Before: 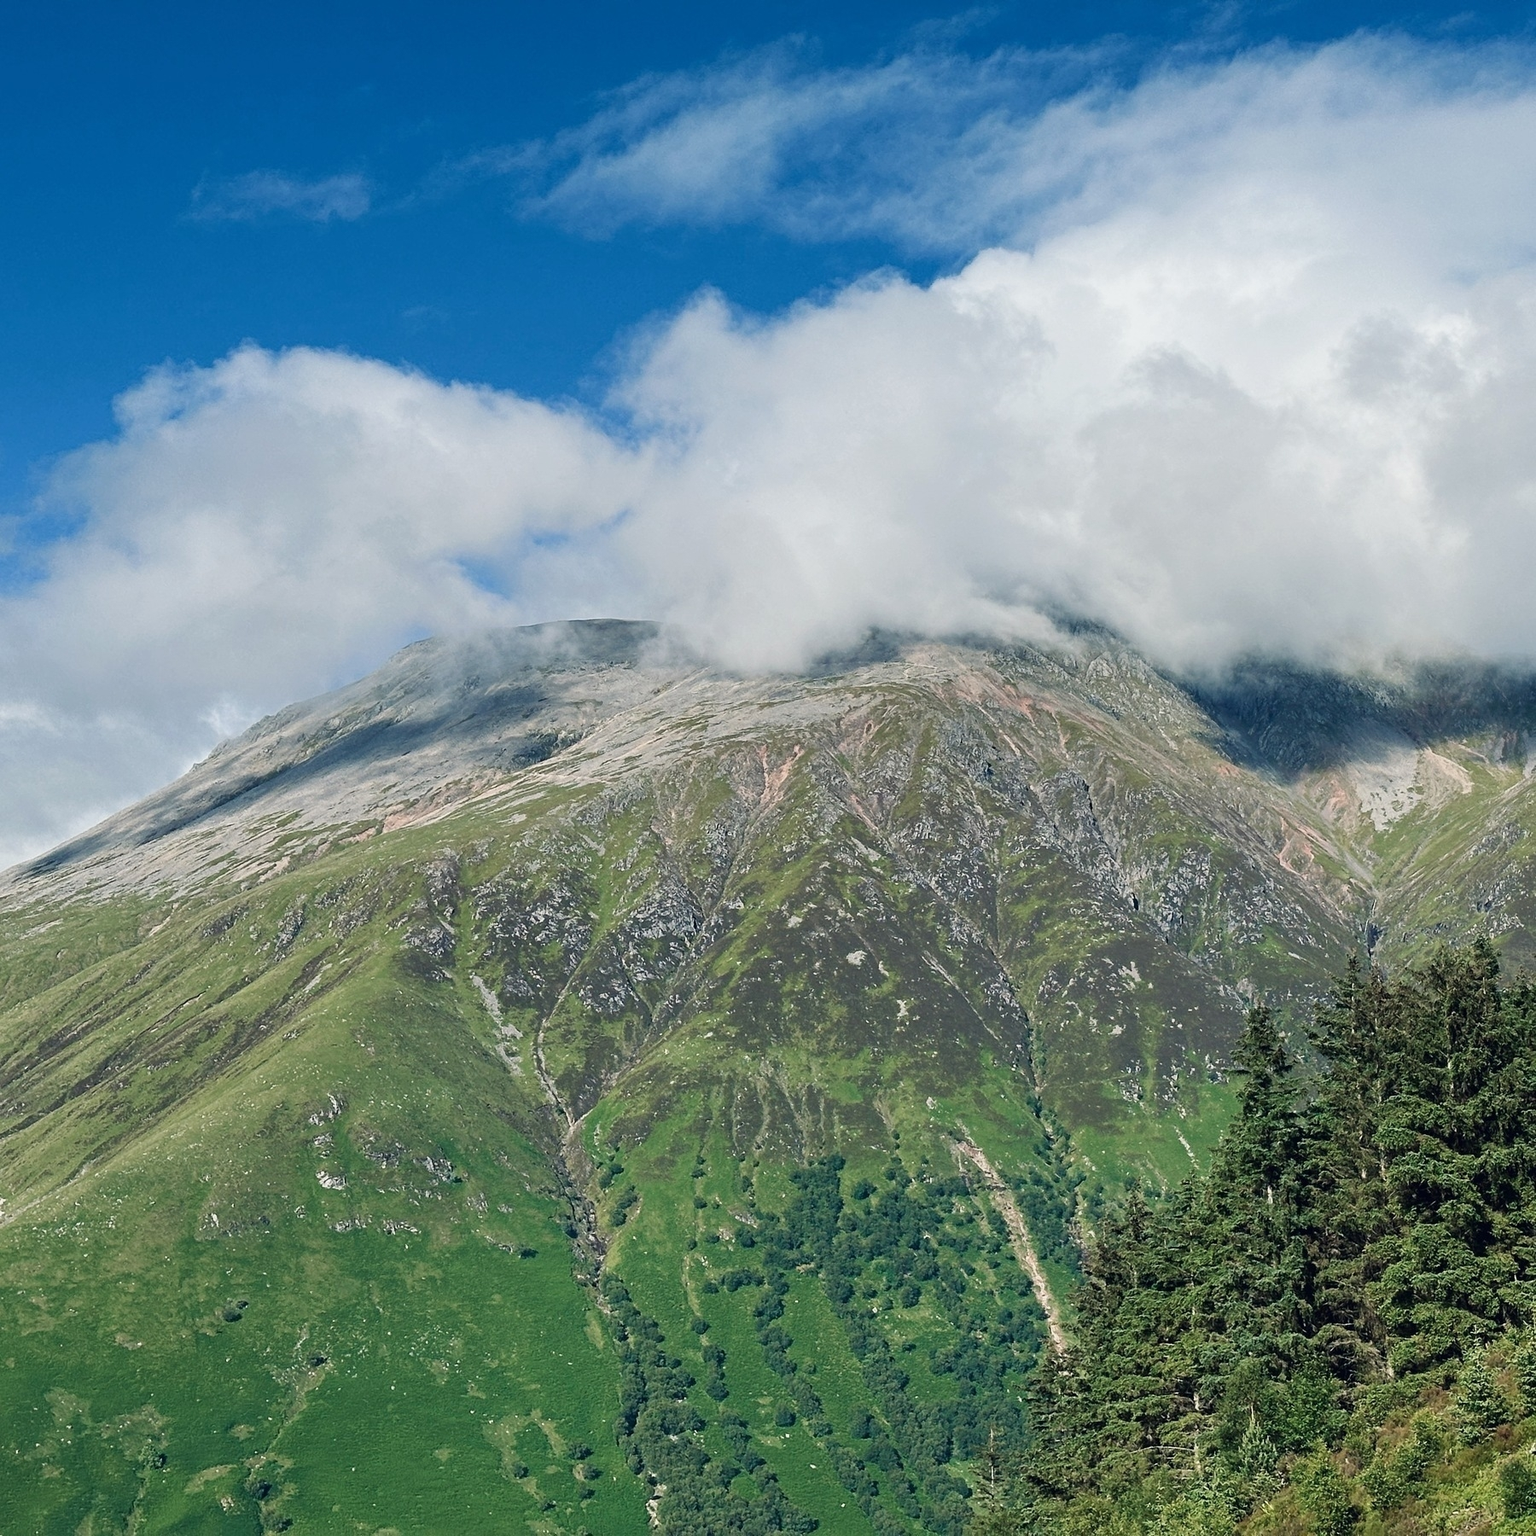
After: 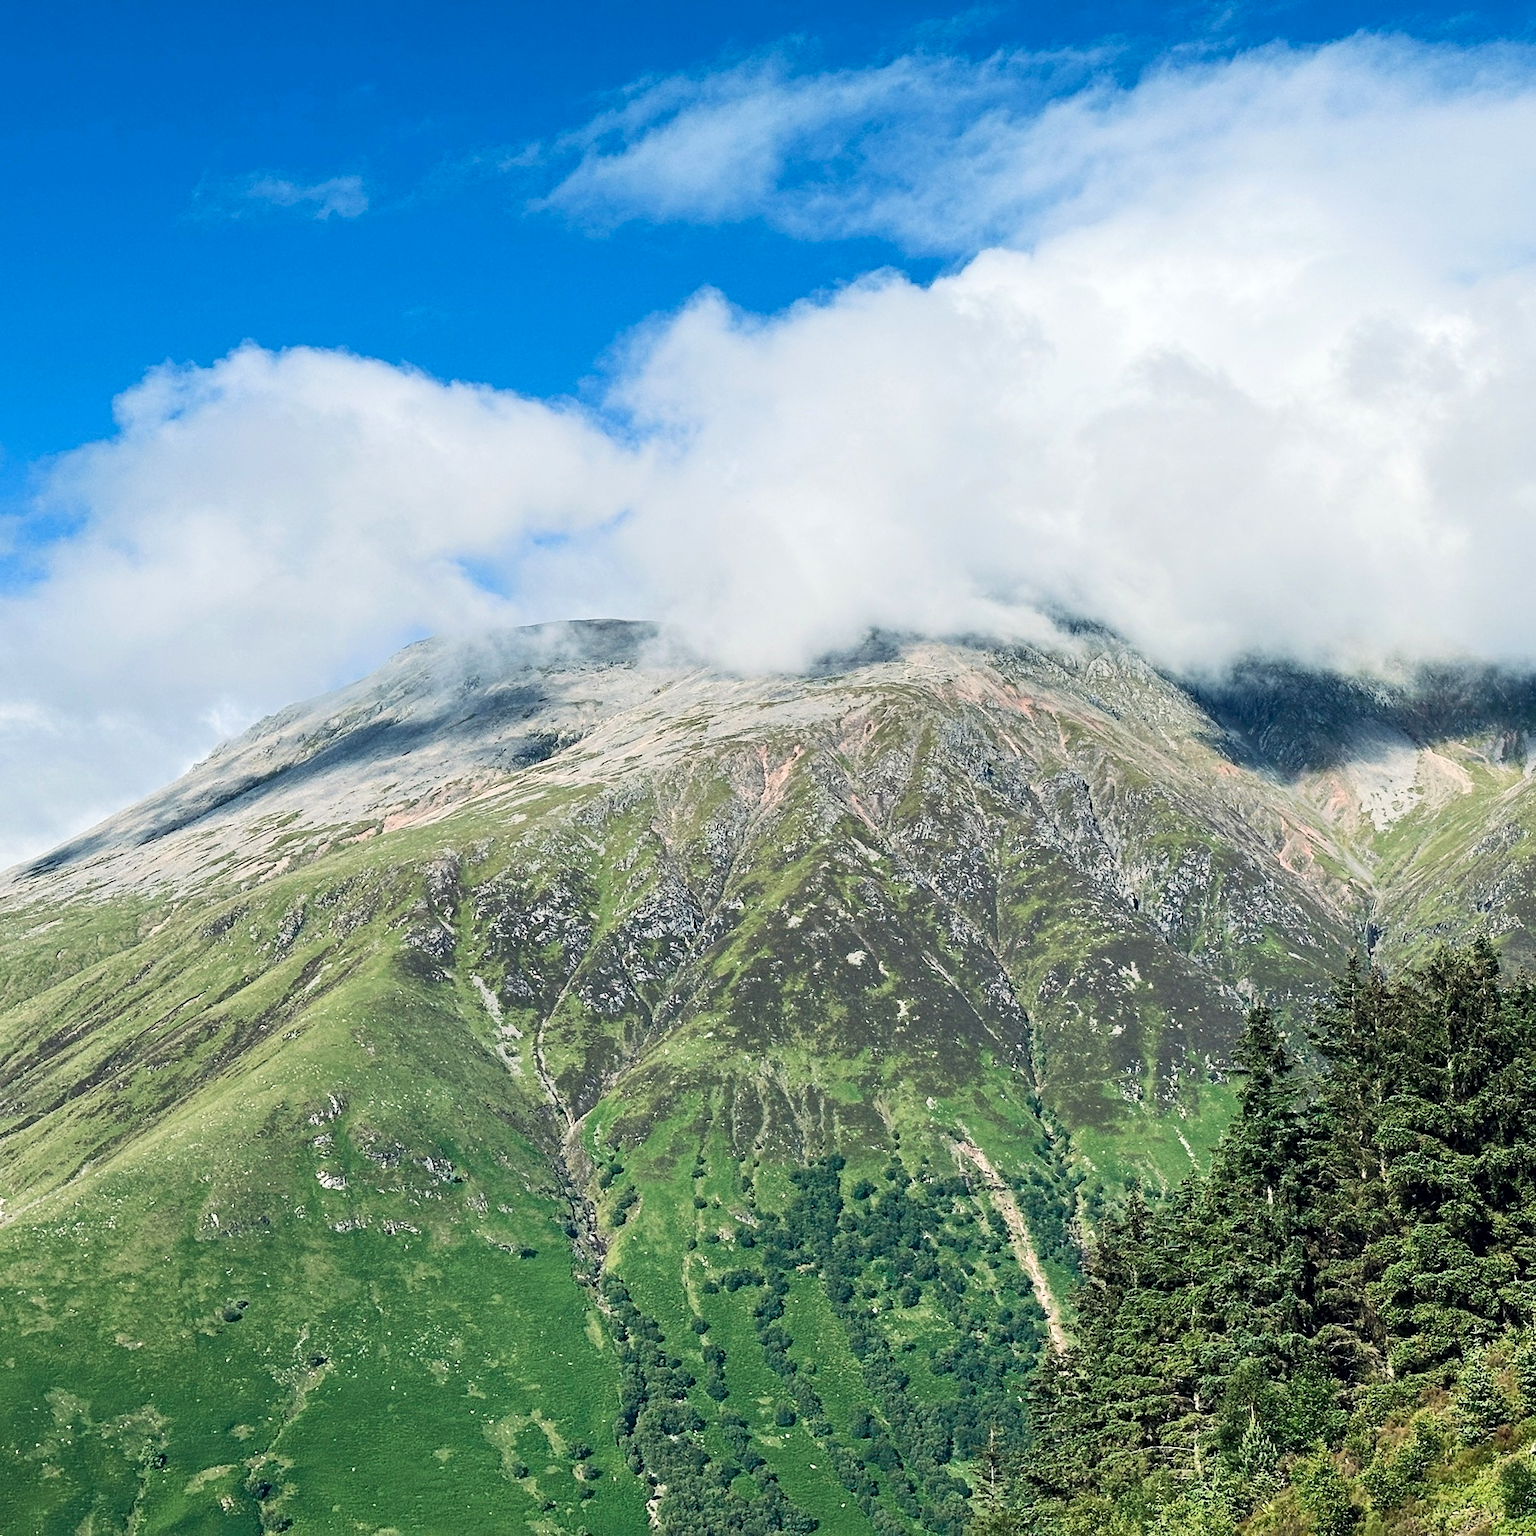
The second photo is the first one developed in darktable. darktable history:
tone equalizer: -8 EV 0.021 EV, -7 EV -0.012 EV, -6 EV 0.022 EV, -5 EV 0.037 EV, -4 EV 0.315 EV, -3 EV 0.669 EV, -2 EV 0.573 EV, -1 EV 0.212 EV, +0 EV 0.033 EV, edges refinement/feathering 500, mask exposure compensation -1.57 EV, preserve details no
